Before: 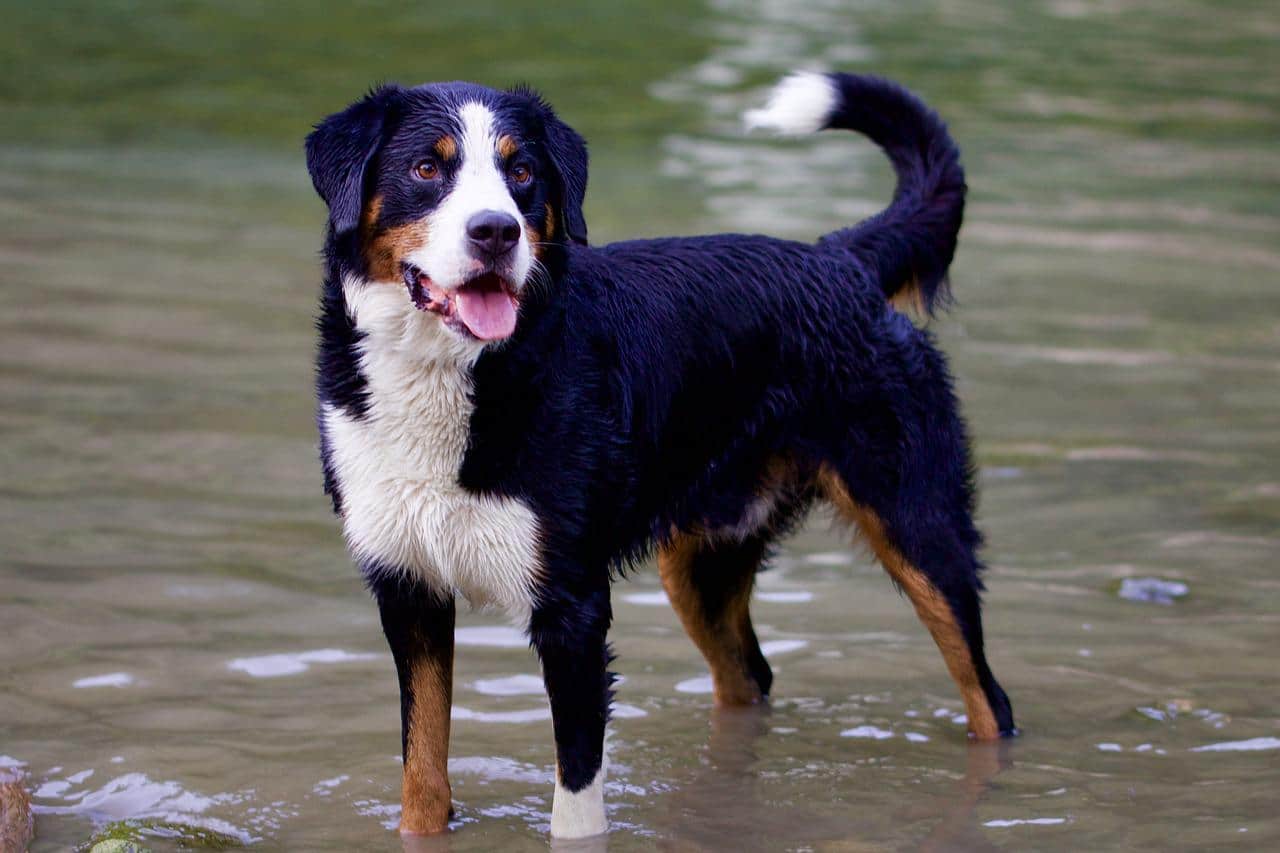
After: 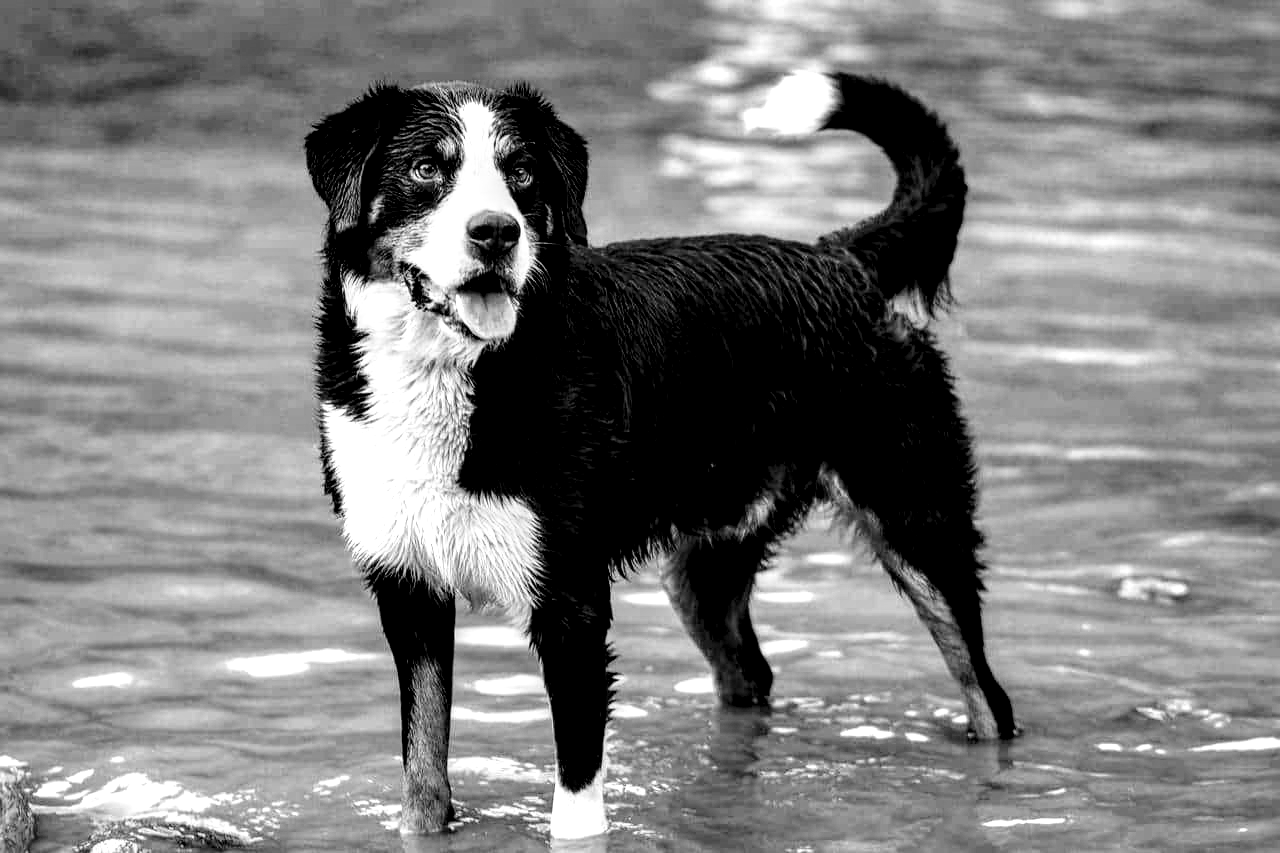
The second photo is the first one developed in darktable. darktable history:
local contrast: detail 203%
monochrome: on, module defaults
base curve: curves: ch0 [(0, 0) (0.028, 0.03) (0.121, 0.232) (0.46, 0.748) (0.859, 0.968) (1, 1)], preserve colors none
